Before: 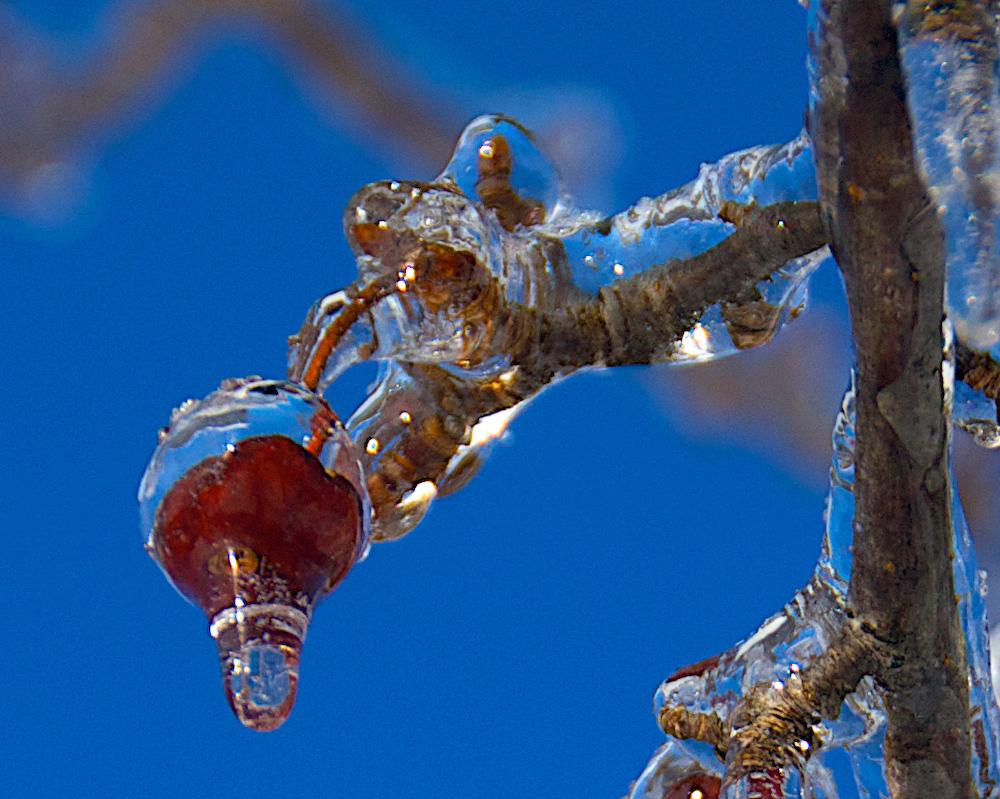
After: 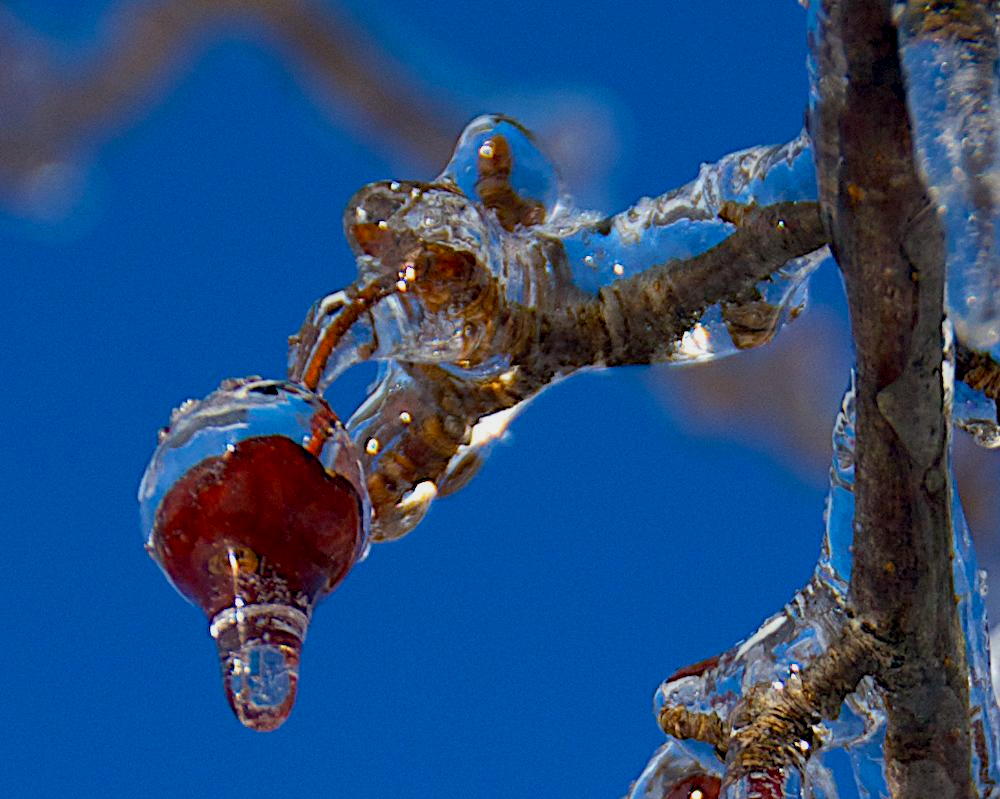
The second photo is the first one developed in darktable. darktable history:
exposure: black level correction 0.006, exposure -0.222 EV, compensate exposure bias true, compensate highlight preservation false
